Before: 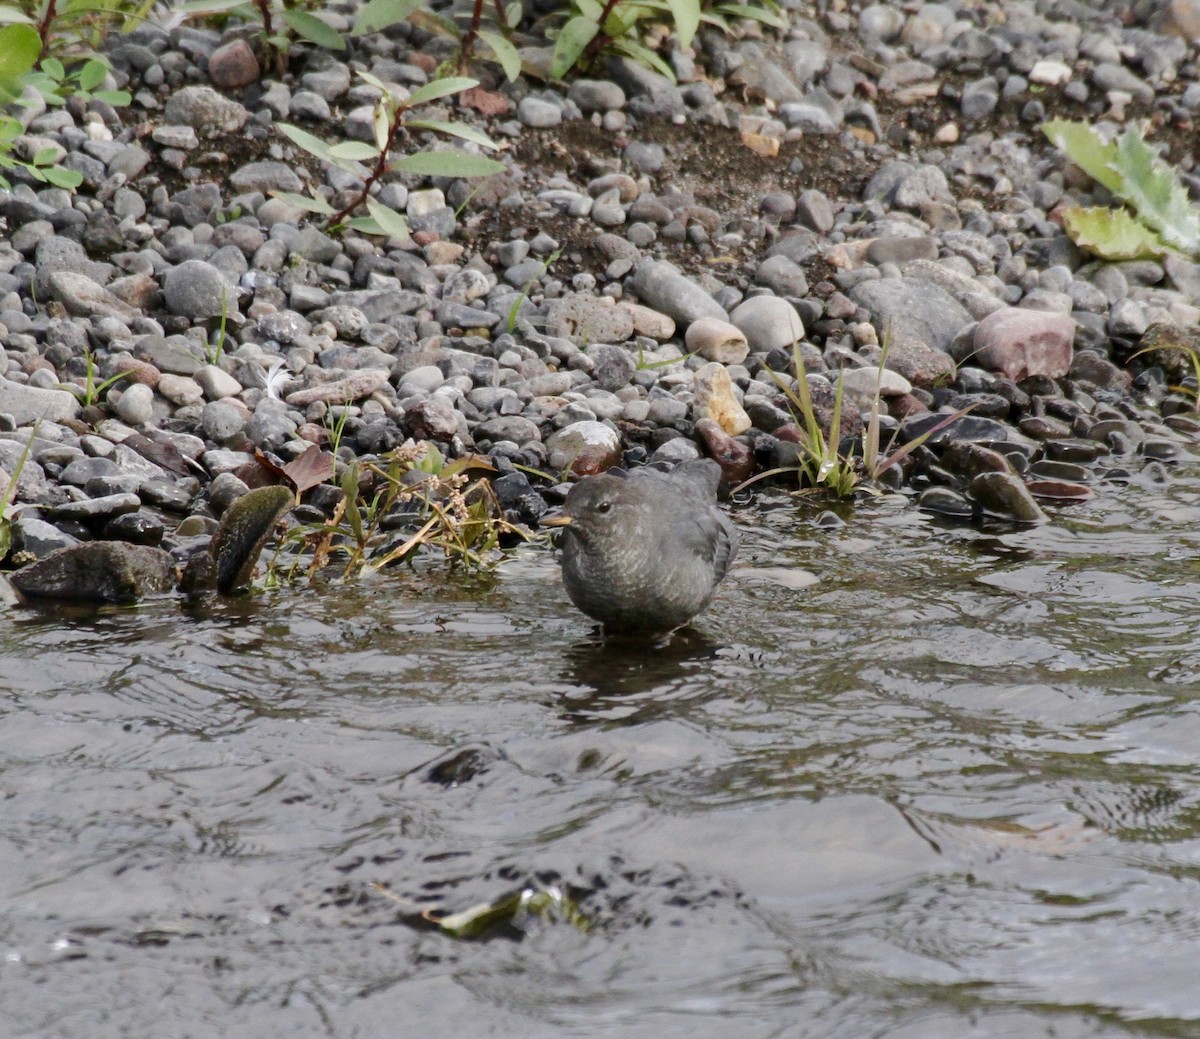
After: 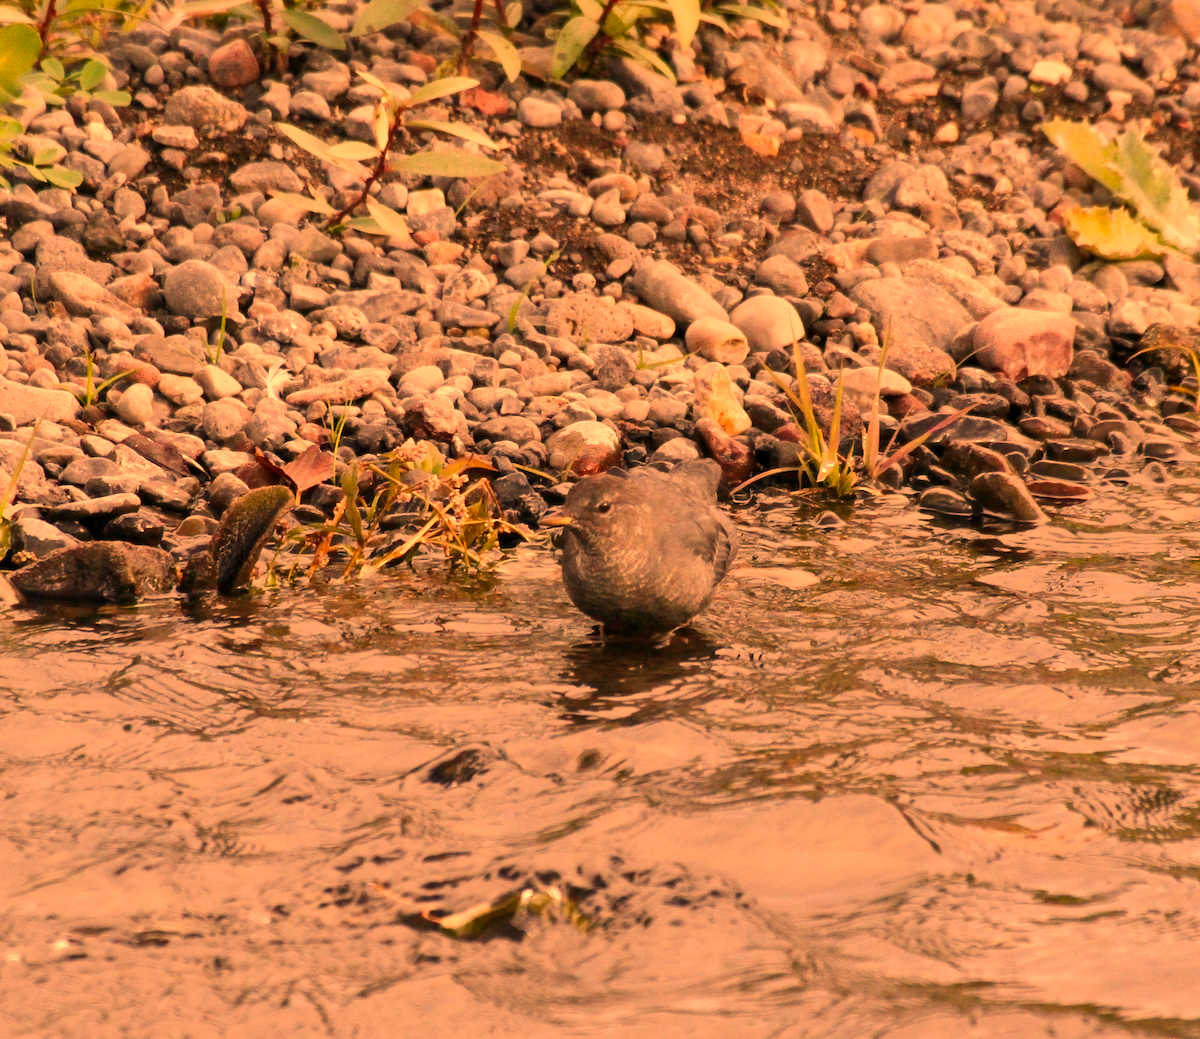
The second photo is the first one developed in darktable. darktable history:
exposure: compensate highlight preservation false
white balance: red 1.467, blue 0.684
